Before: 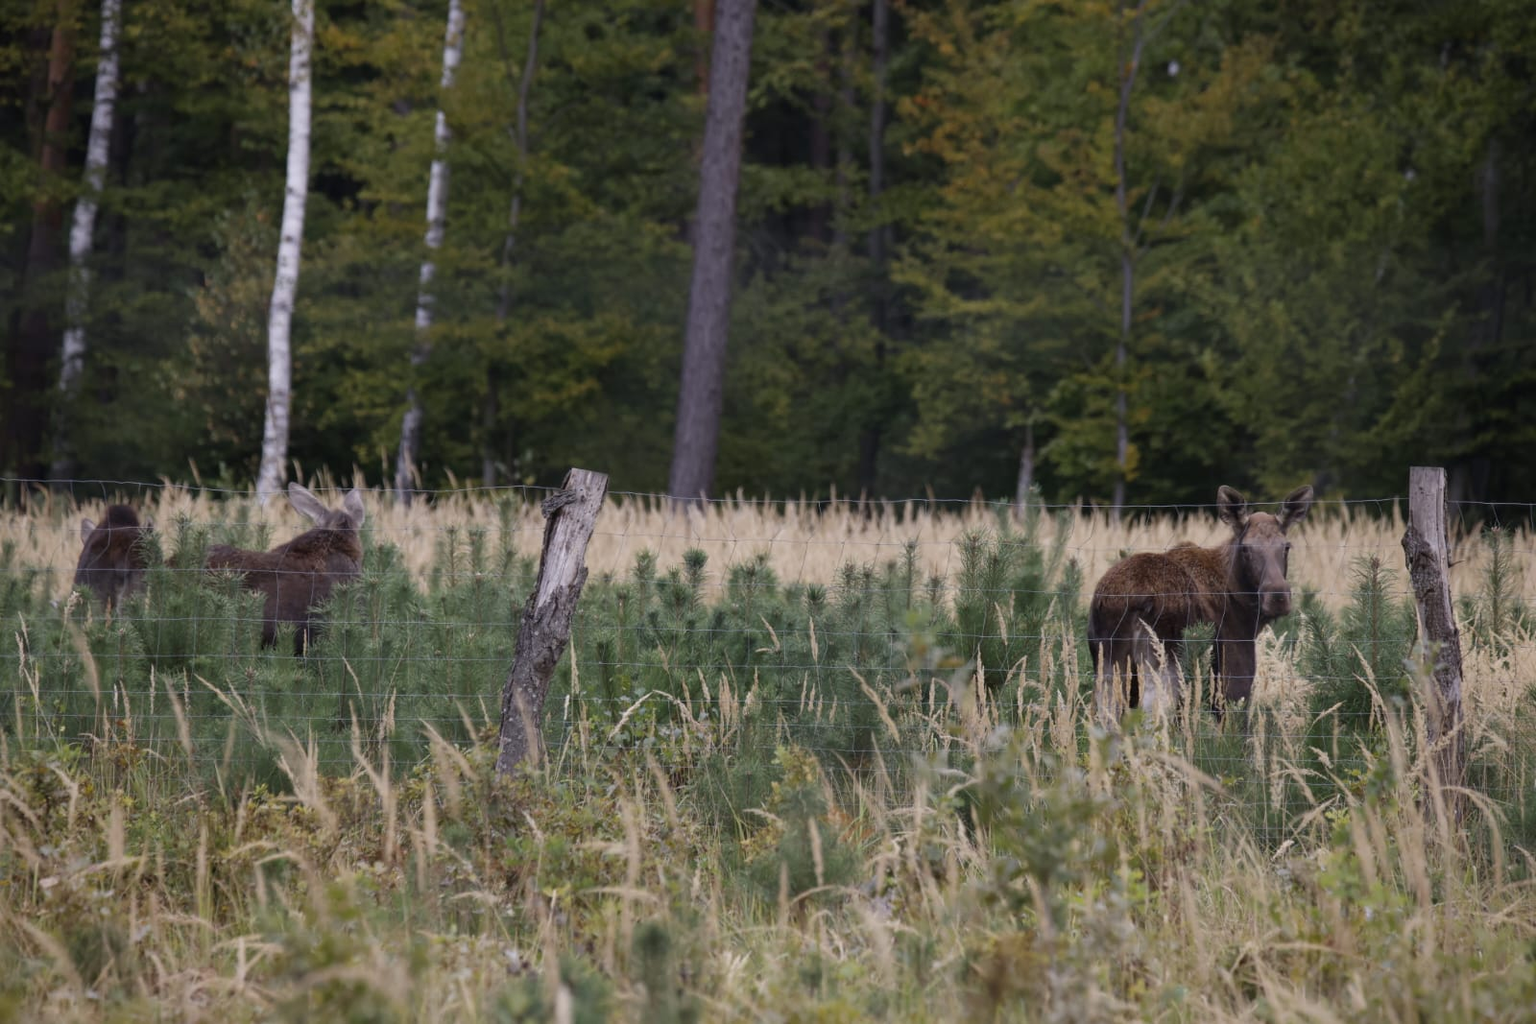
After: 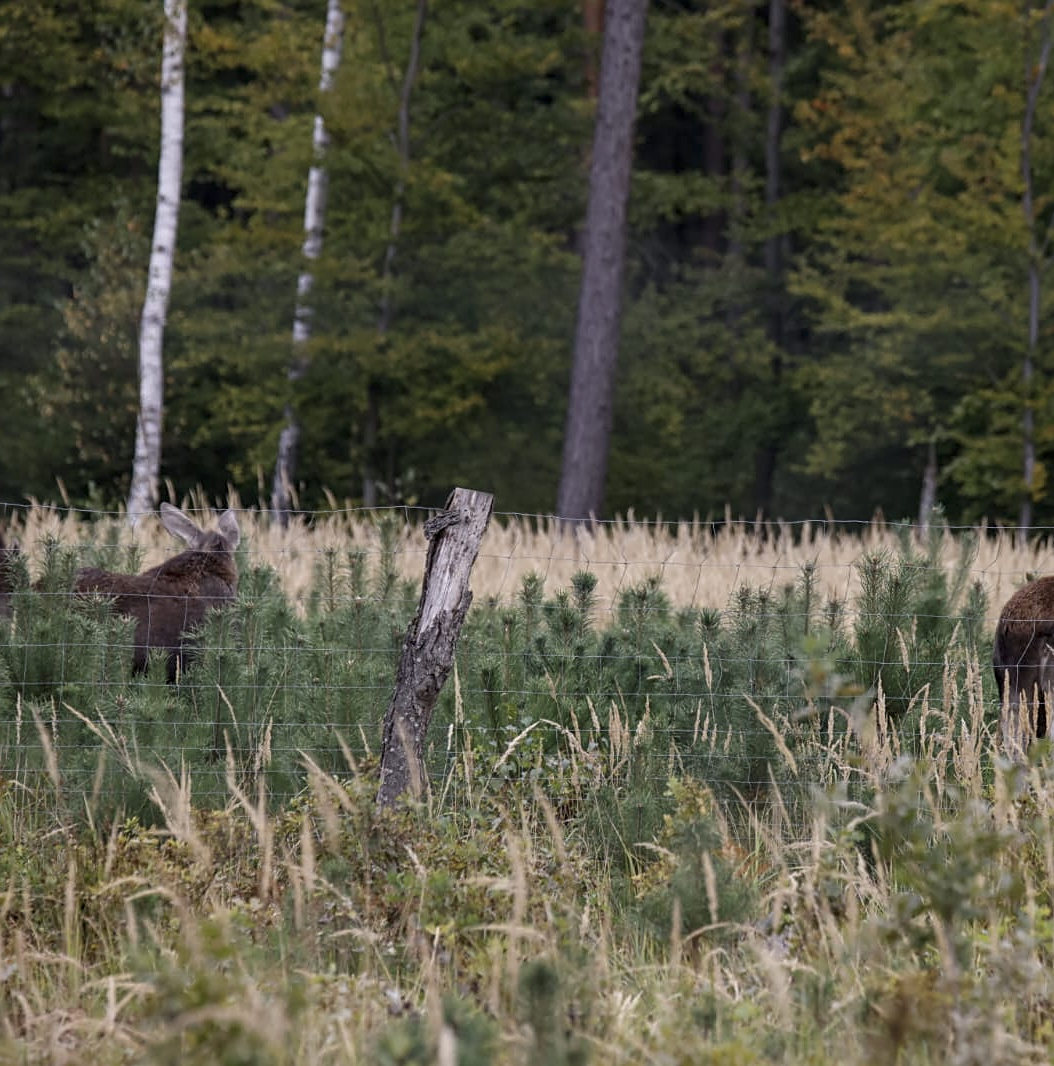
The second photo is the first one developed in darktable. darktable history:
local contrast: on, module defaults
sharpen: on, module defaults
crop and rotate: left 8.805%, right 25.316%
